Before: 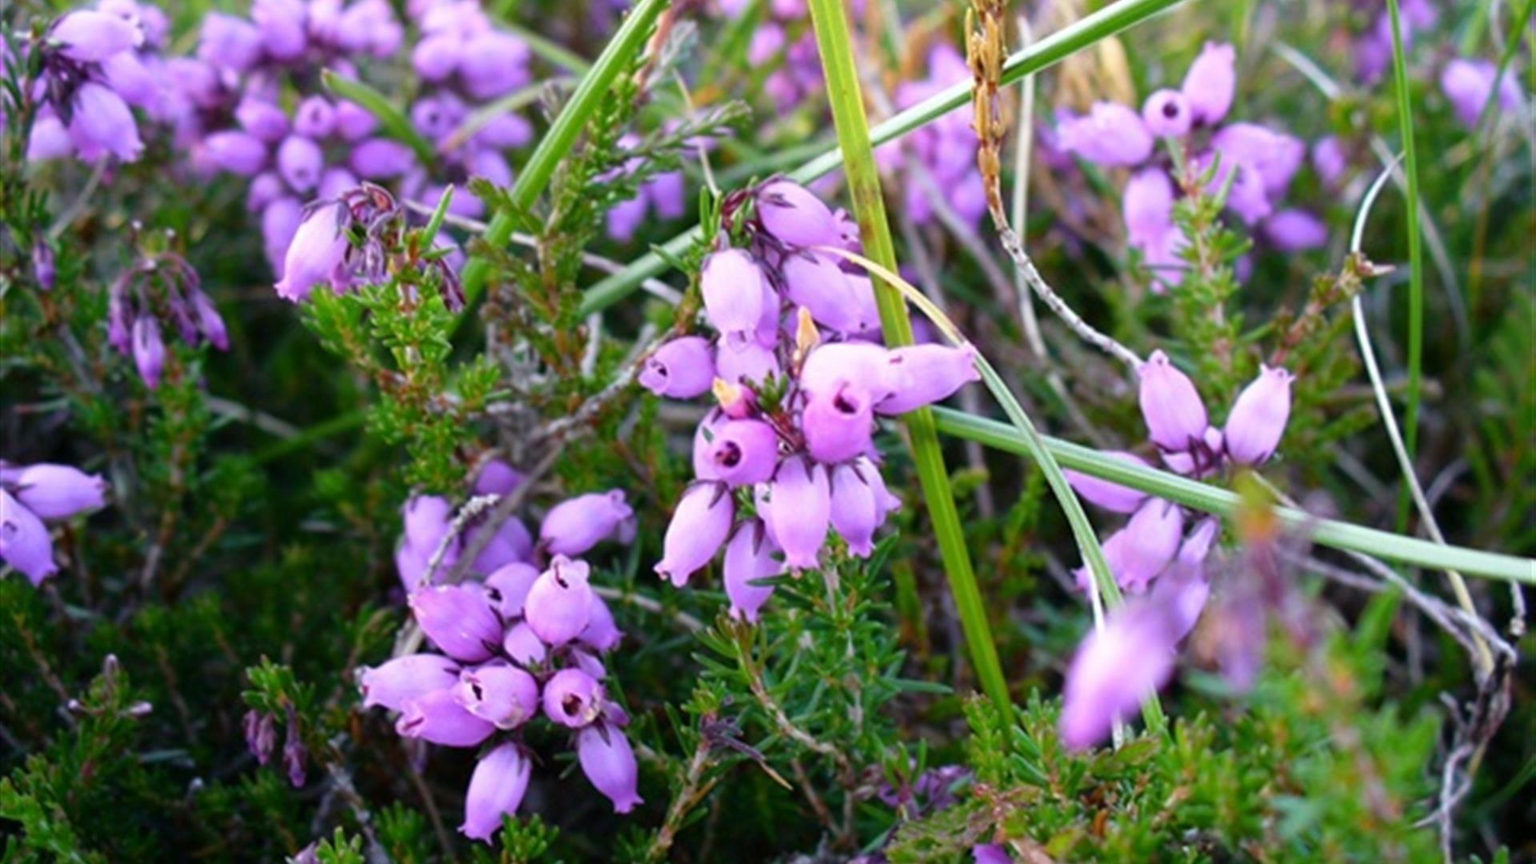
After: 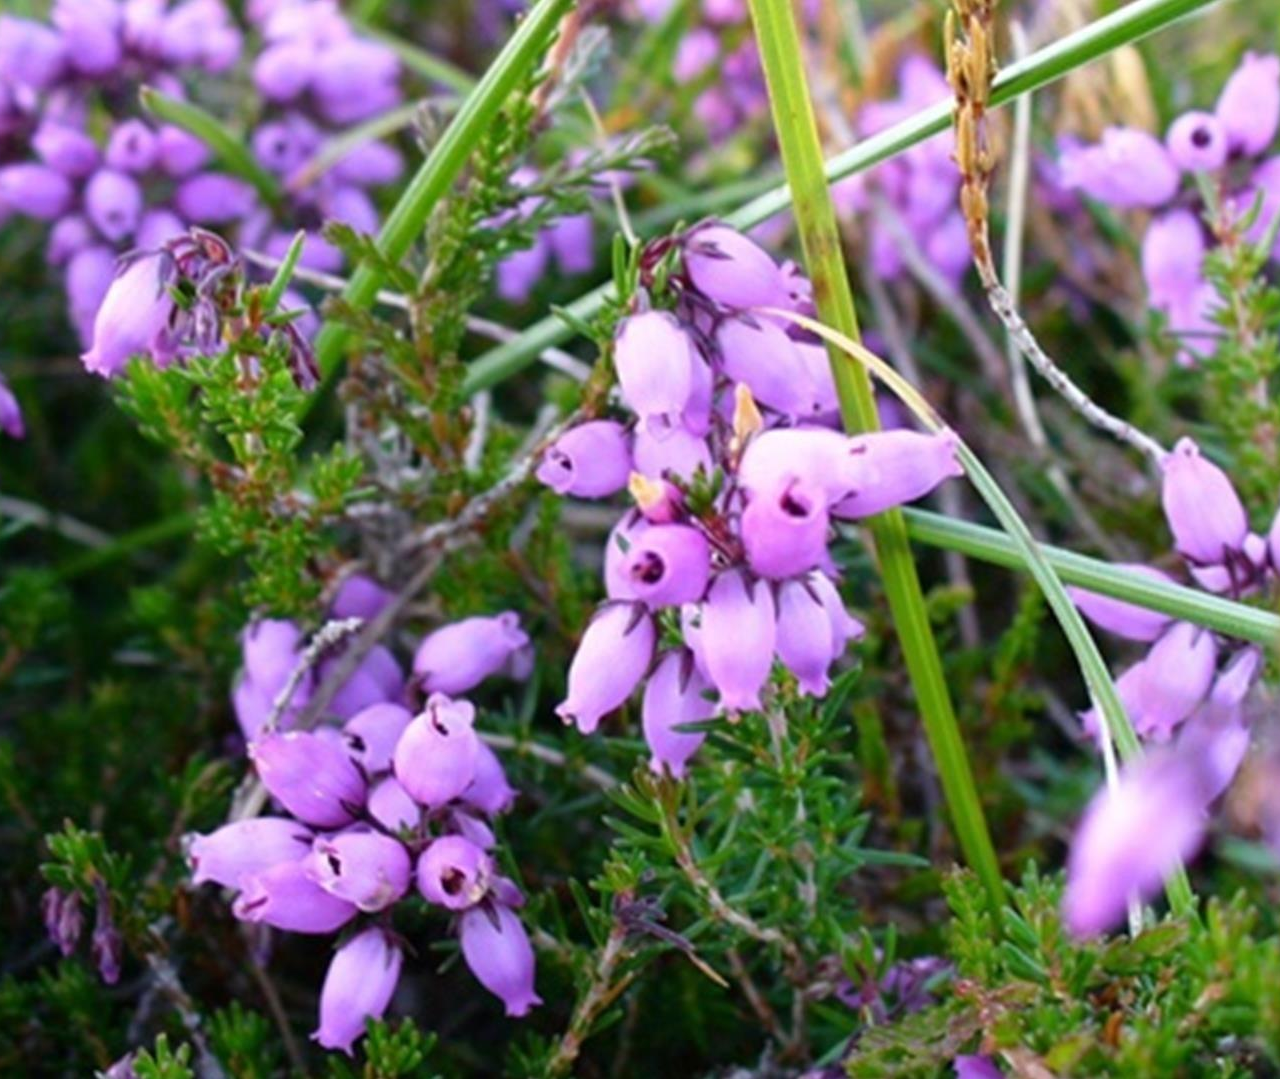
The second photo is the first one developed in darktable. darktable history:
crop and rotate: left 13.675%, right 19.649%
